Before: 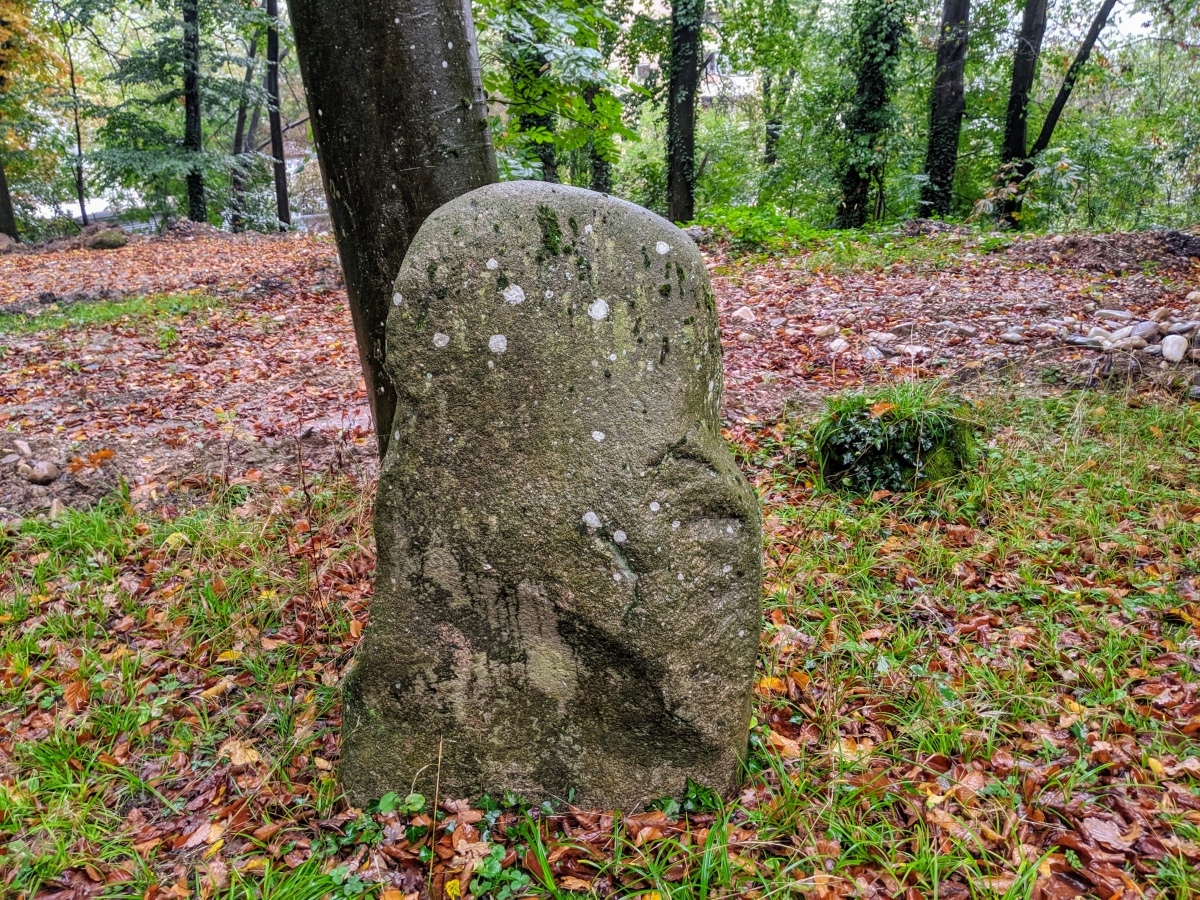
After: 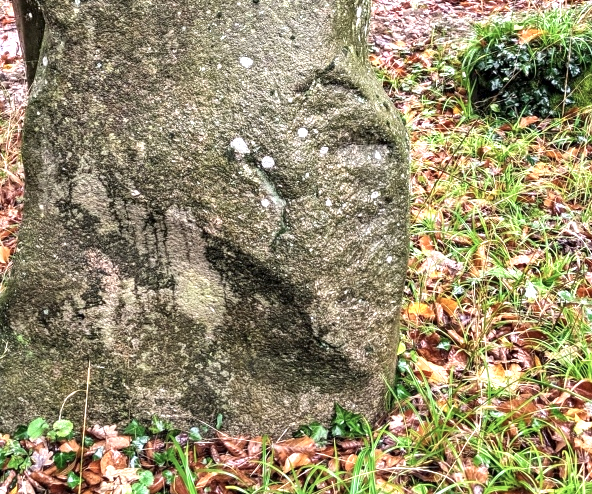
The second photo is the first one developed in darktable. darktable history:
exposure: exposure 1.206 EV, compensate highlight preservation false
shadows and highlights: shadows 25.06, highlights -47.94, soften with gaussian
crop: left 29.372%, top 41.56%, right 21.269%, bottom 3.51%
contrast brightness saturation: contrast 0.061, brightness -0.011, saturation -0.236
